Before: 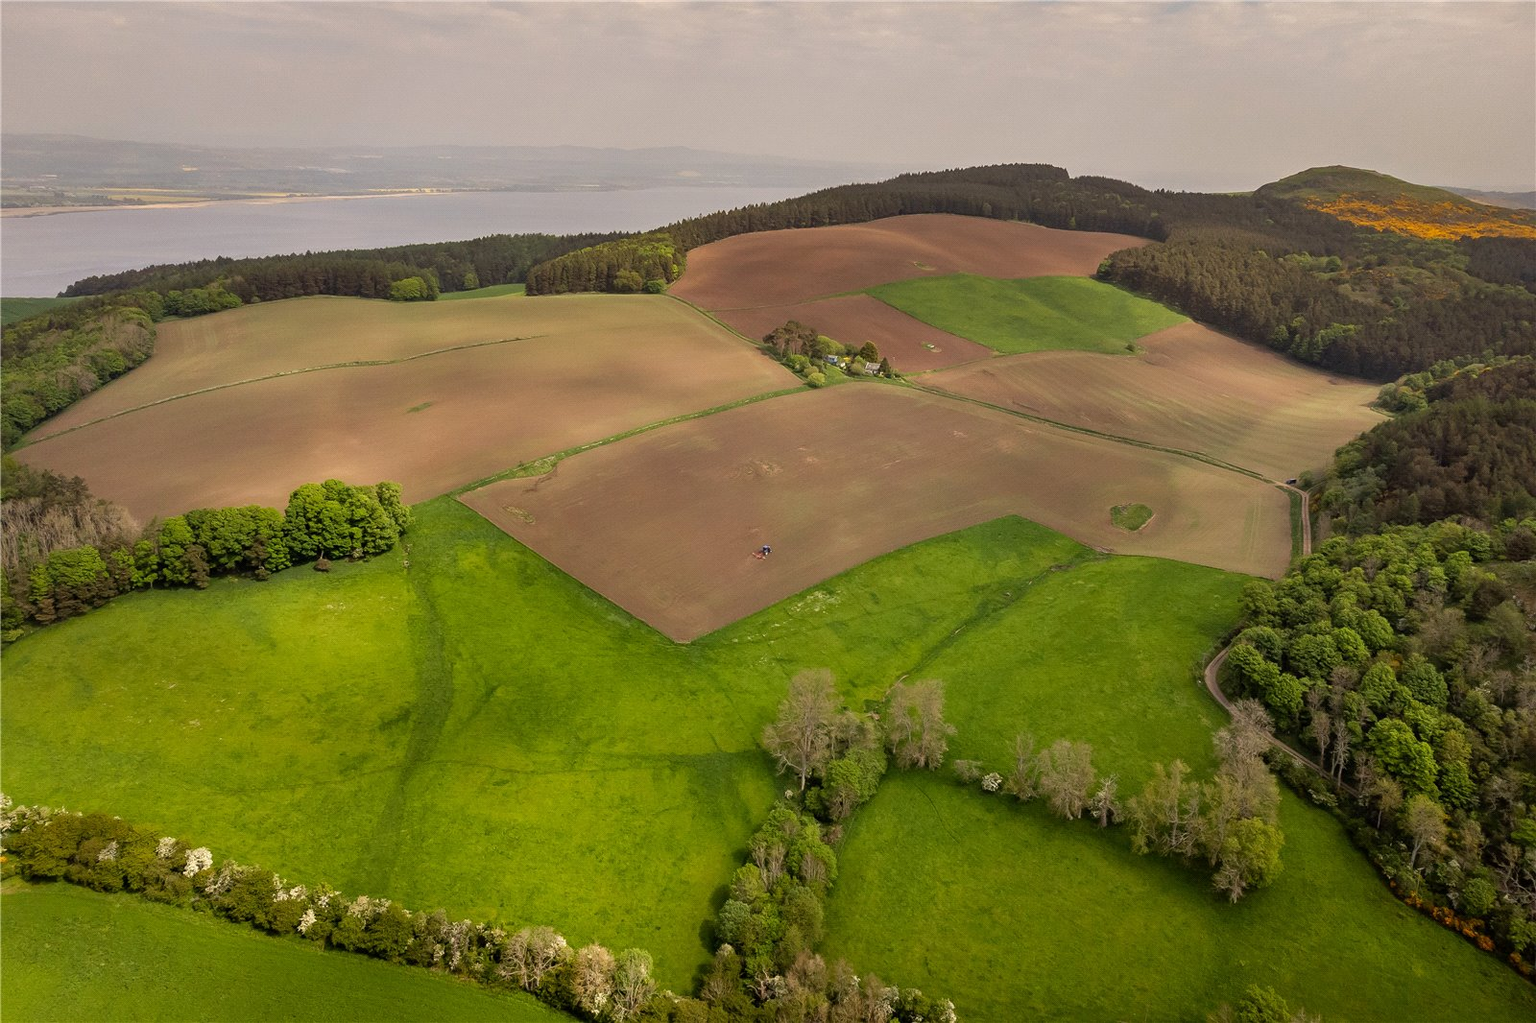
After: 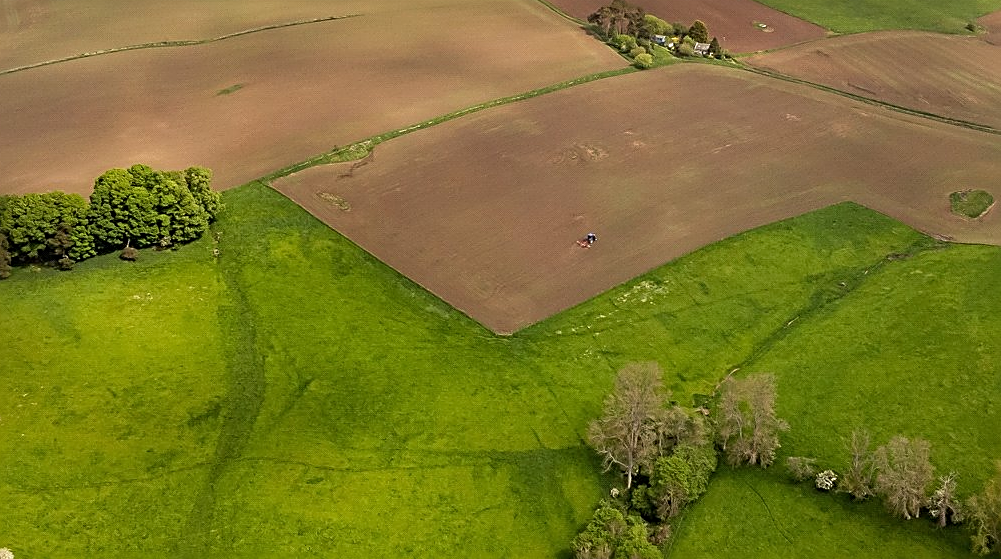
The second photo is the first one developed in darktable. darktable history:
sharpen: radius 2.795, amount 0.716
crop: left 12.94%, top 31.44%, right 24.451%, bottom 16.037%
